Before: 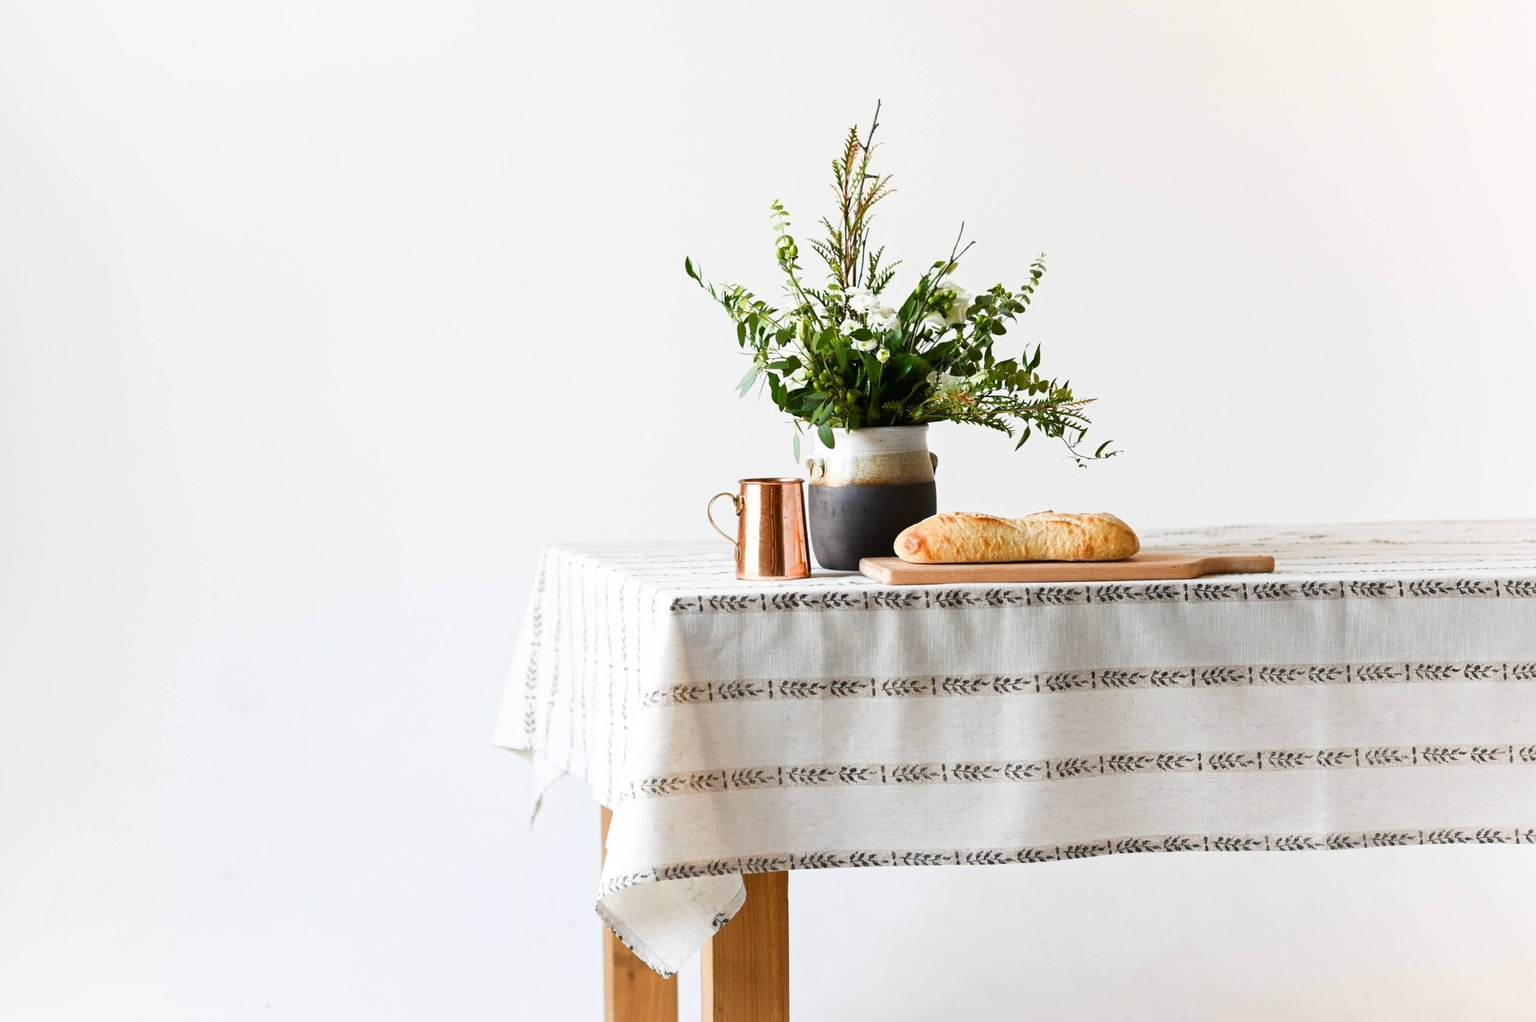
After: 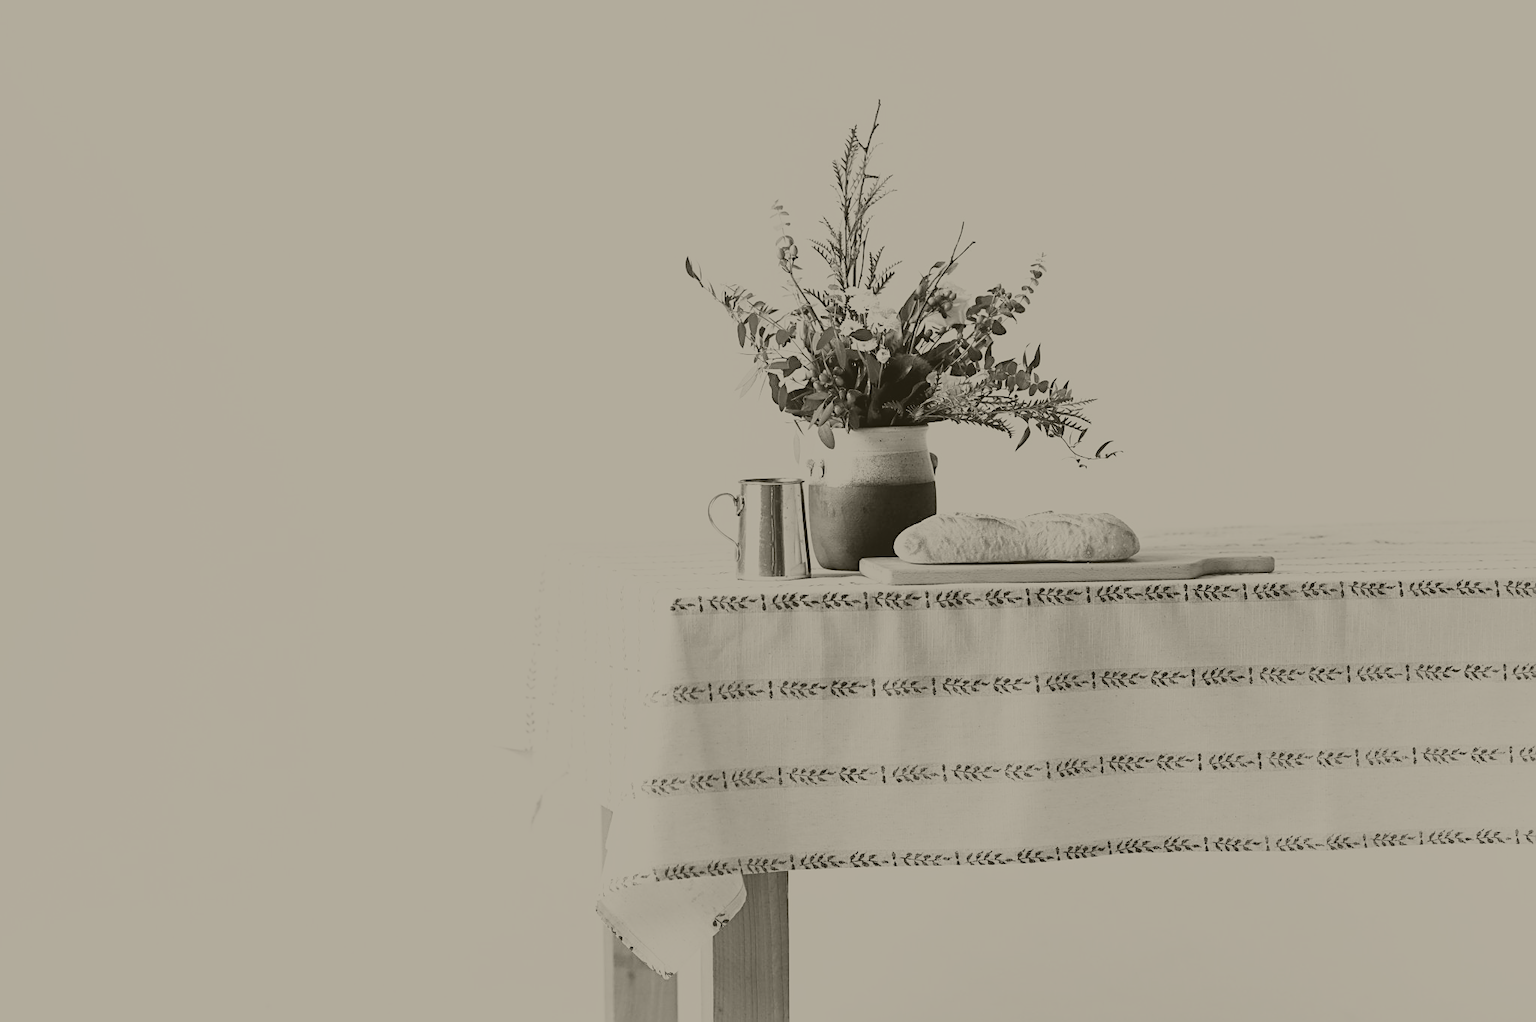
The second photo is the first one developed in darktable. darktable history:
sharpen: on, module defaults
base curve: curves: ch0 [(0, 0) (0.008, 0.007) (0.022, 0.029) (0.048, 0.089) (0.092, 0.197) (0.191, 0.399) (0.275, 0.534) (0.357, 0.65) (0.477, 0.78) (0.542, 0.833) (0.799, 0.973) (1, 1)], preserve colors none
colorize: hue 41.44°, saturation 22%, source mix 60%, lightness 10.61%
